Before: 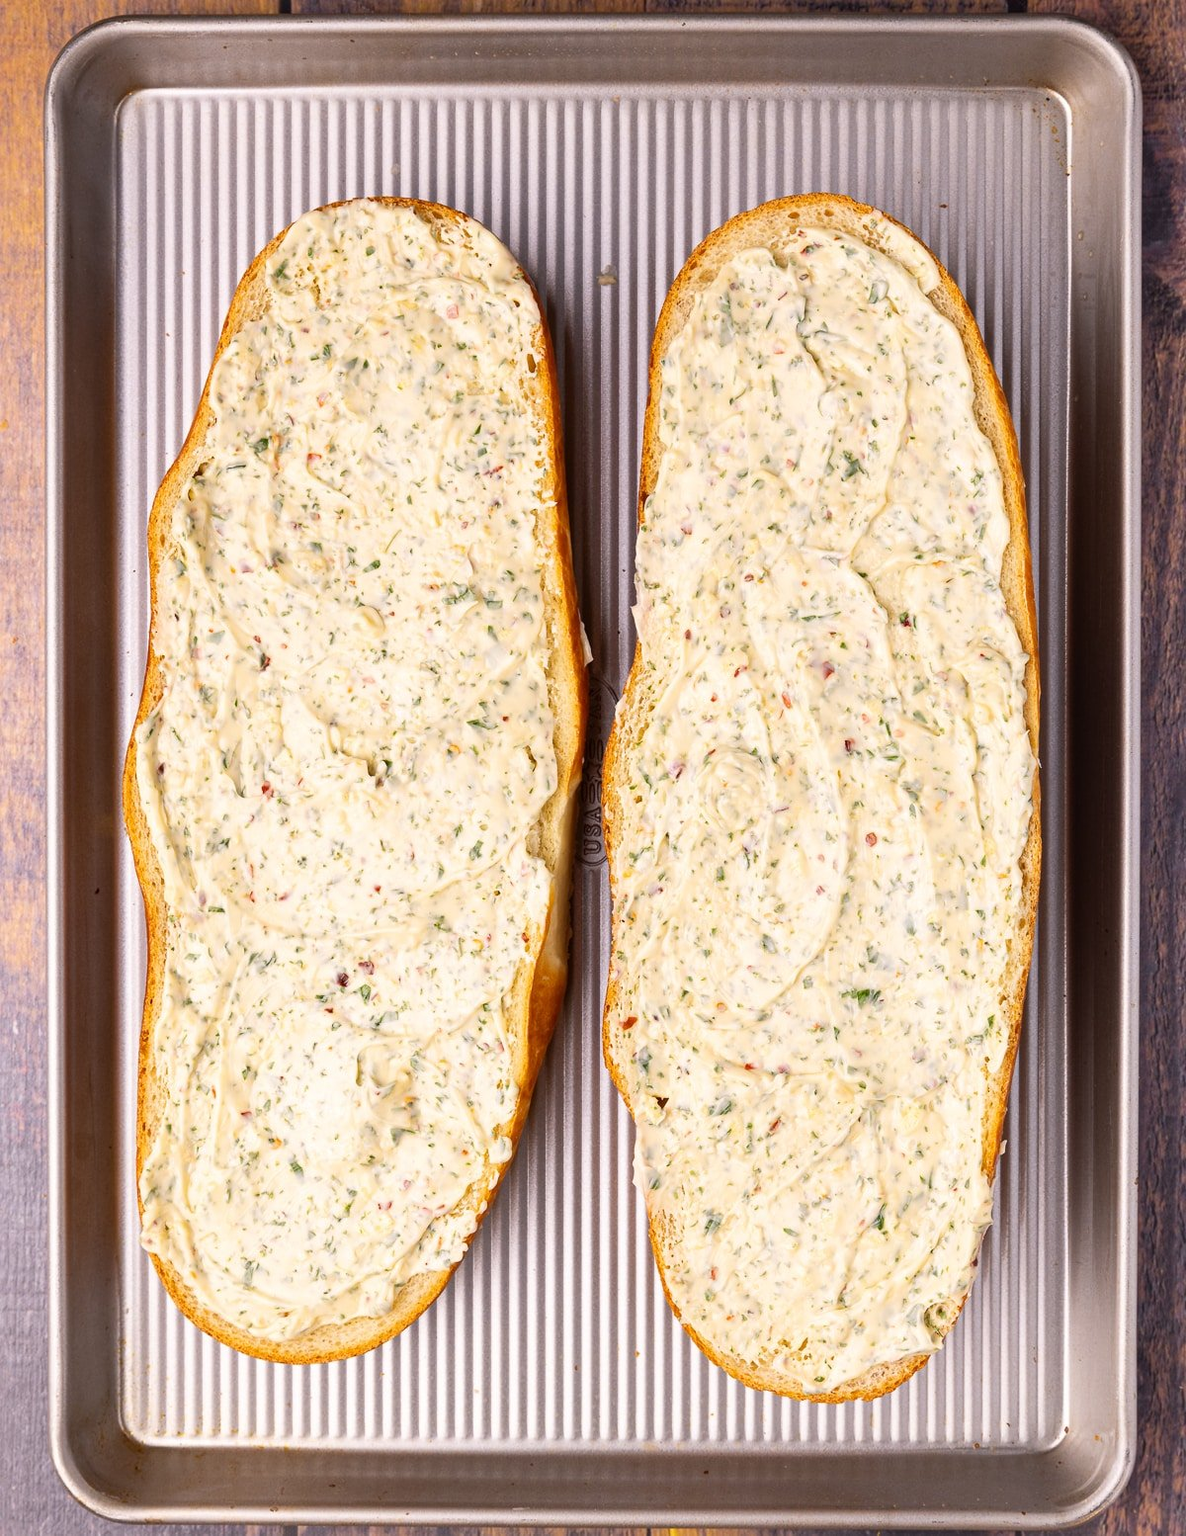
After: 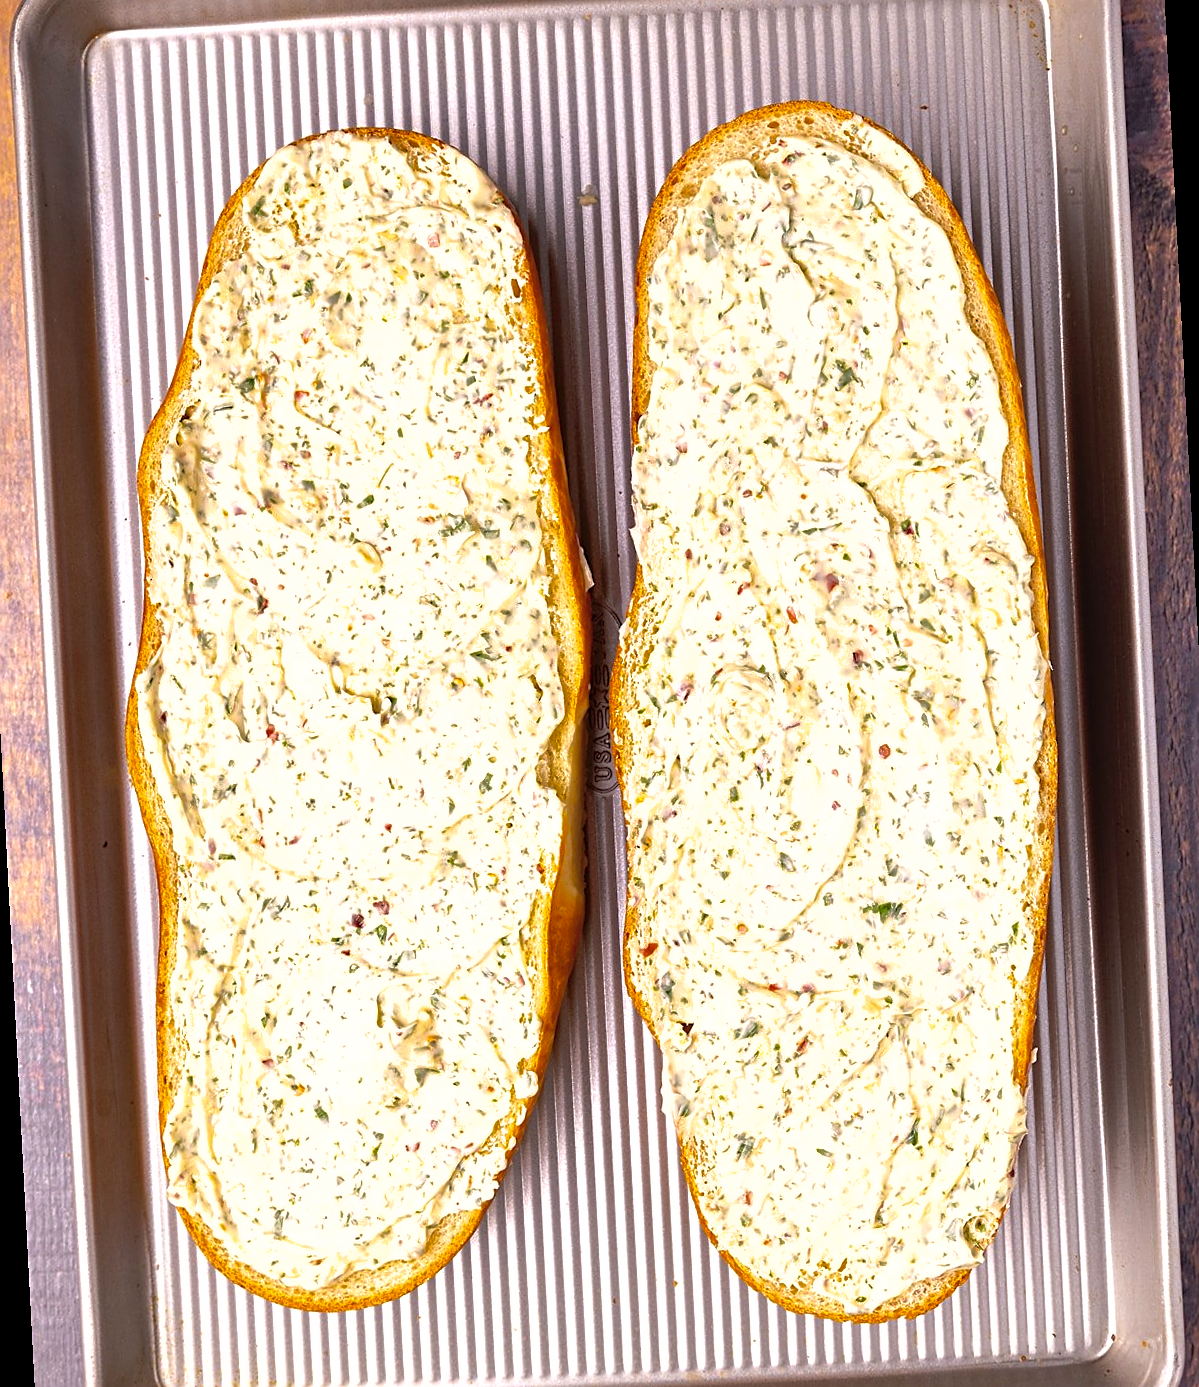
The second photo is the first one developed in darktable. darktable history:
sharpen: on, module defaults
color balance rgb: shadows fall-off 101%, linear chroma grading › mid-tones 7.63%, perceptual saturation grading › mid-tones 11.68%, mask middle-gray fulcrum 22.45%, global vibrance 10.11%, saturation formula JzAzBz (2021)
rotate and perspective: rotation -3°, crop left 0.031, crop right 0.968, crop top 0.07, crop bottom 0.93
tone equalizer: -8 EV -0.417 EV, -7 EV -0.389 EV, -6 EV -0.333 EV, -5 EV -0.222 EV, -3 EV 0.222 EV, -2 EV 0.333 EV, -1 EV 0.389 EV, +0 EV 0.417 EV, edges refinement/feathering 500, mask exposure compensation -1.57 EV, preserve details no
shadows and highlights: on, module defaults
